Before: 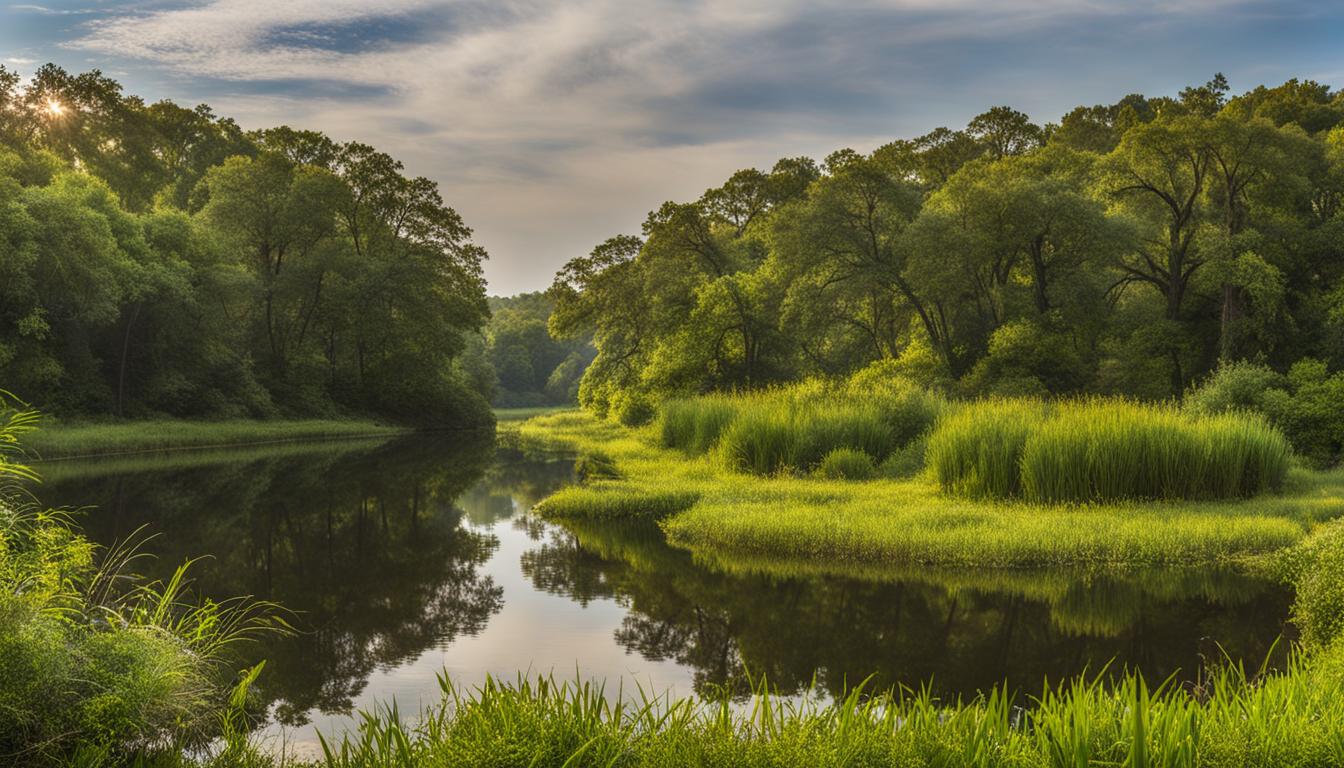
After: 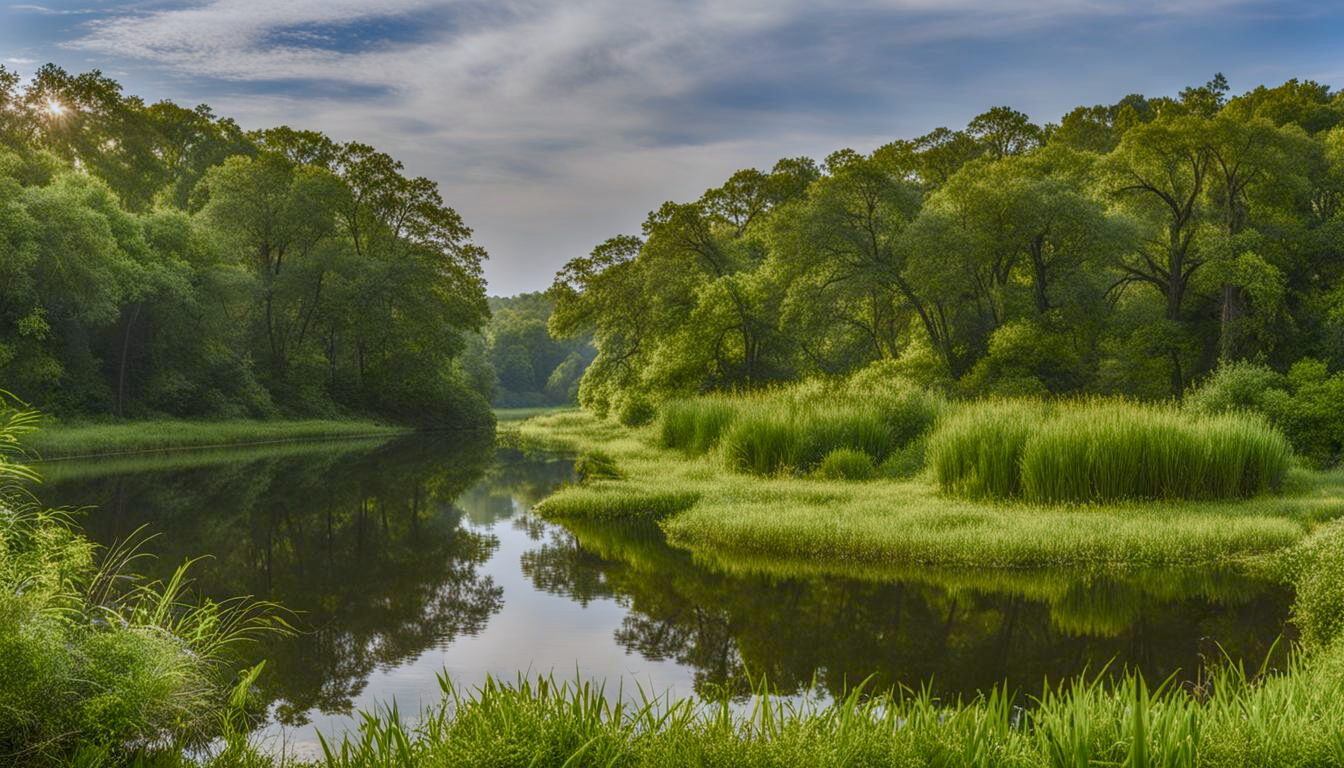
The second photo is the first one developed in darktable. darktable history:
color balance rgb: shadows lift › chroma 1%, shadows lift › hue 113°, highlights gain › chroma 0.2%, highlights gain › hue 333°, perceptual saturation grading › global saturation 20%, perceptual saturation grading › highlights -50%, perceptual saturation grading › shadows 25%, contrast -20%
local contrast: on, module defaults
white balance: red 0.931, blue 1.11
